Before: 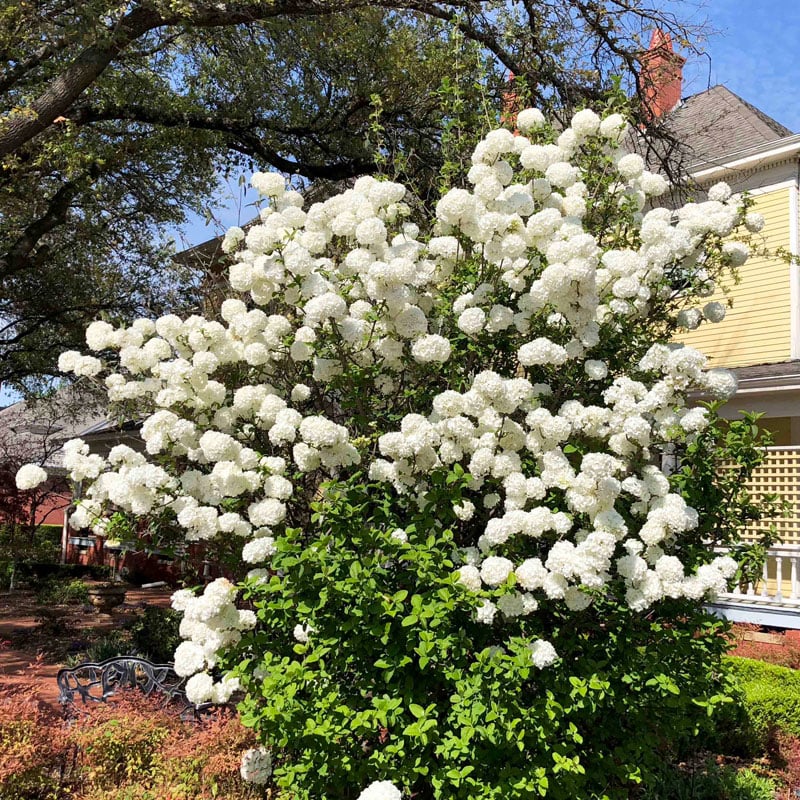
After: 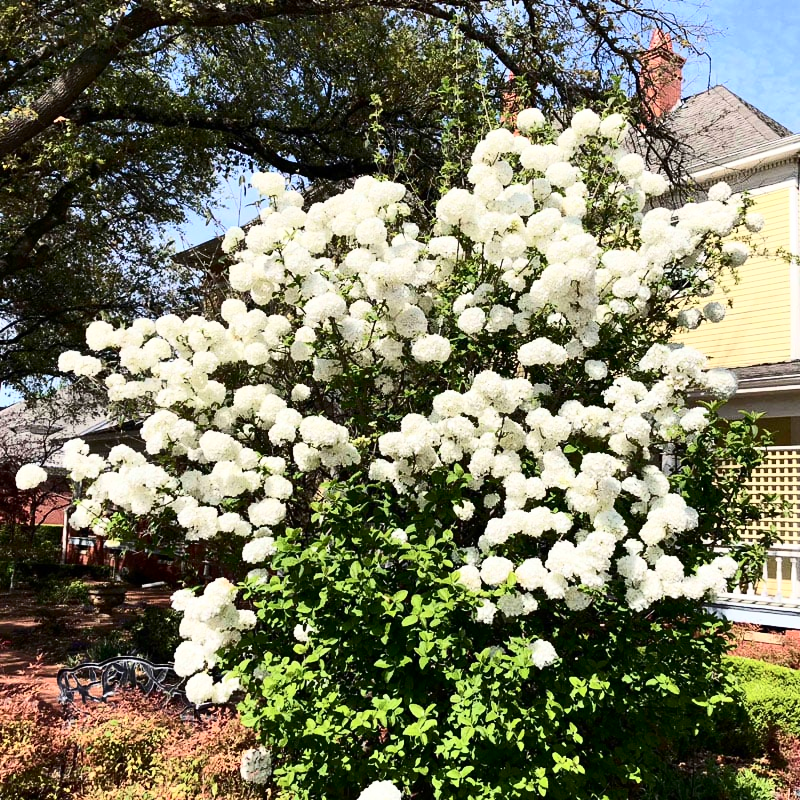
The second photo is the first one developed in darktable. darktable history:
exposure: compensate highlight preservation false
contrast brightness saturation: contrast 0.39, brightness 0.1
